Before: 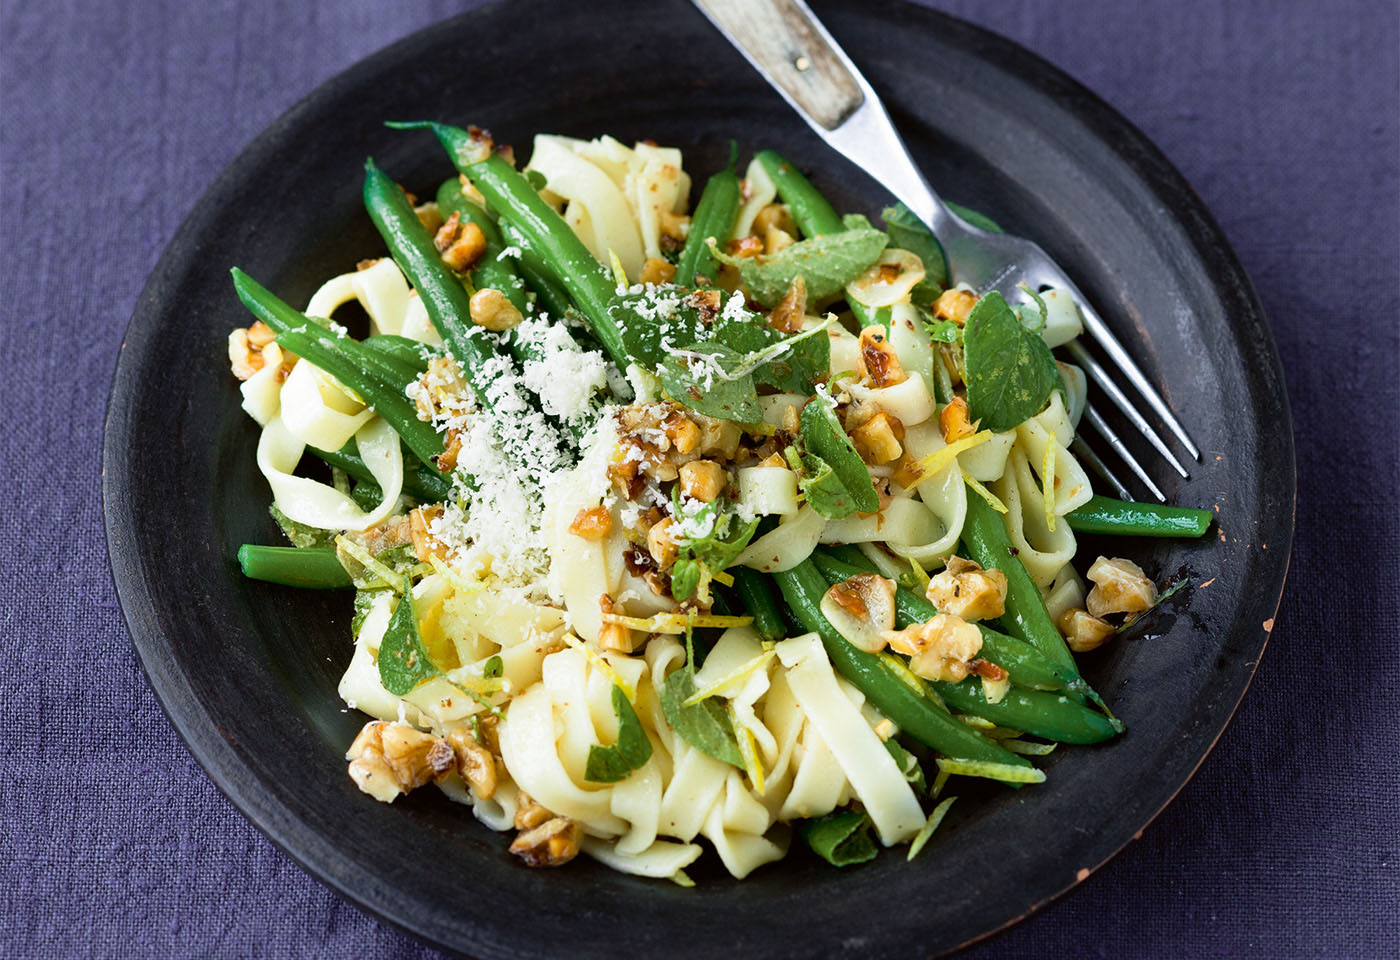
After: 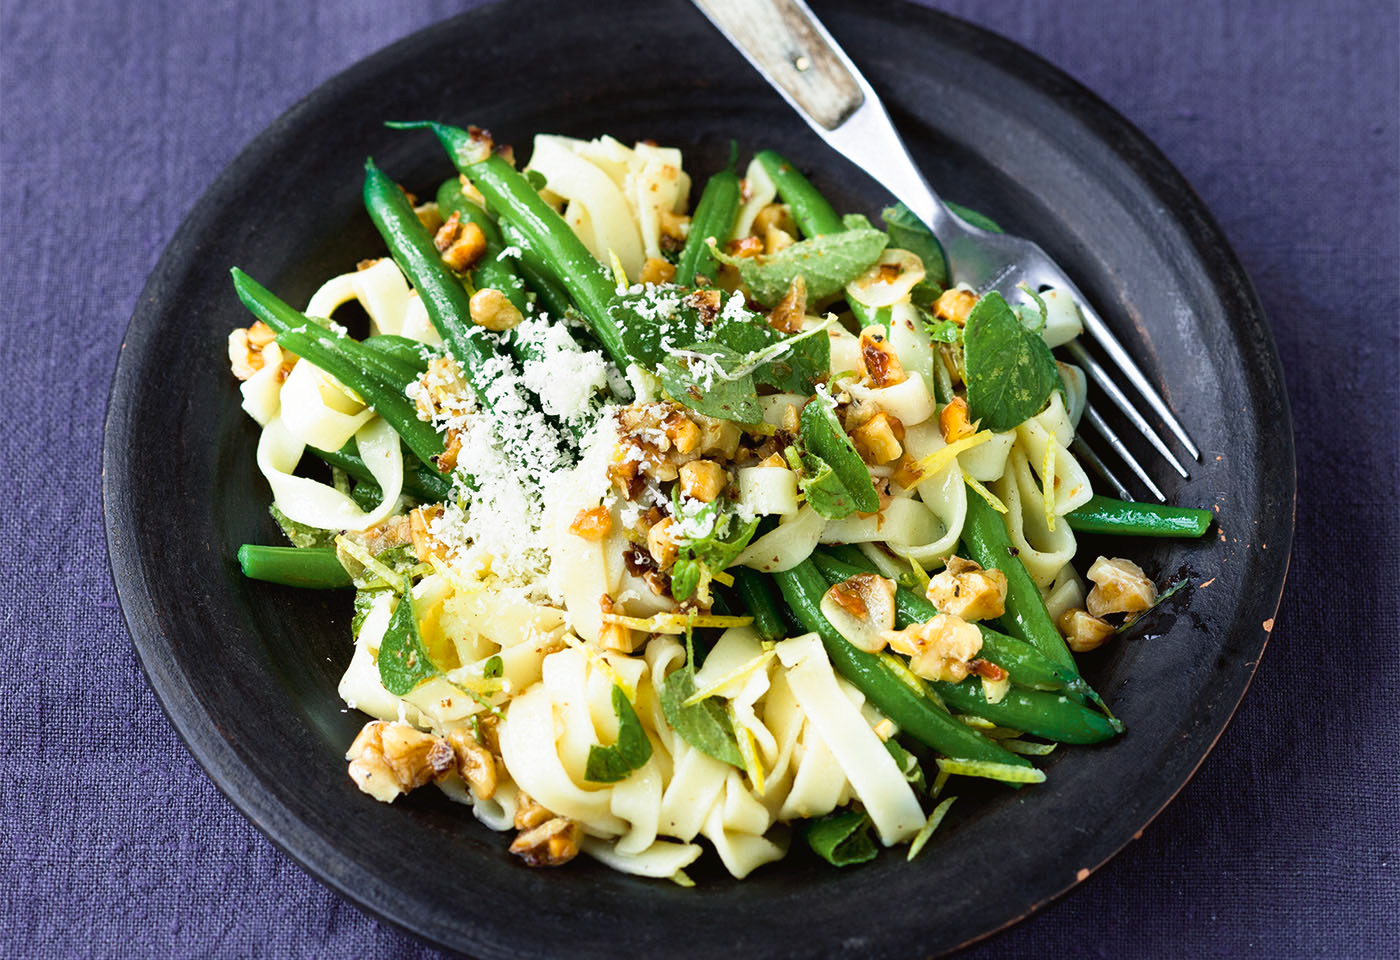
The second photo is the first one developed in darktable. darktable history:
tone curve: curves: ch0 [(0, 0) (0.003, 0.019) (0.011, 0.022) (0.025, 0.03) (0.044, 0.049) (0.069, 0.08) (0.1, 0.111) (0.136, 0.144) (0.177, 0.189) (0.224, 0.23) (0.277, 0.285) (0.335, 0.356) (0.399, 0.428) (0.468, 0.511) (0.543, 0.597) (0.623, 0.682) (0.709, 0.773) (0.801, 0.865) (0.898, 0.945) (1, 1)], preserve colors none
